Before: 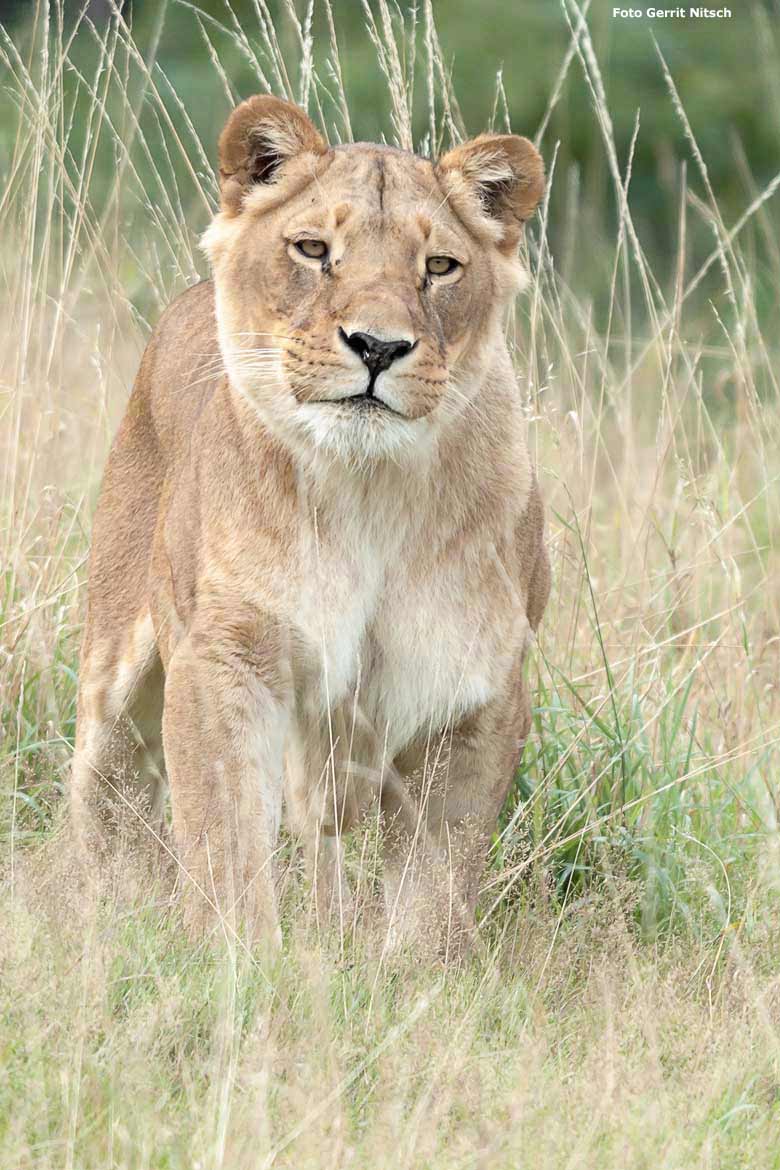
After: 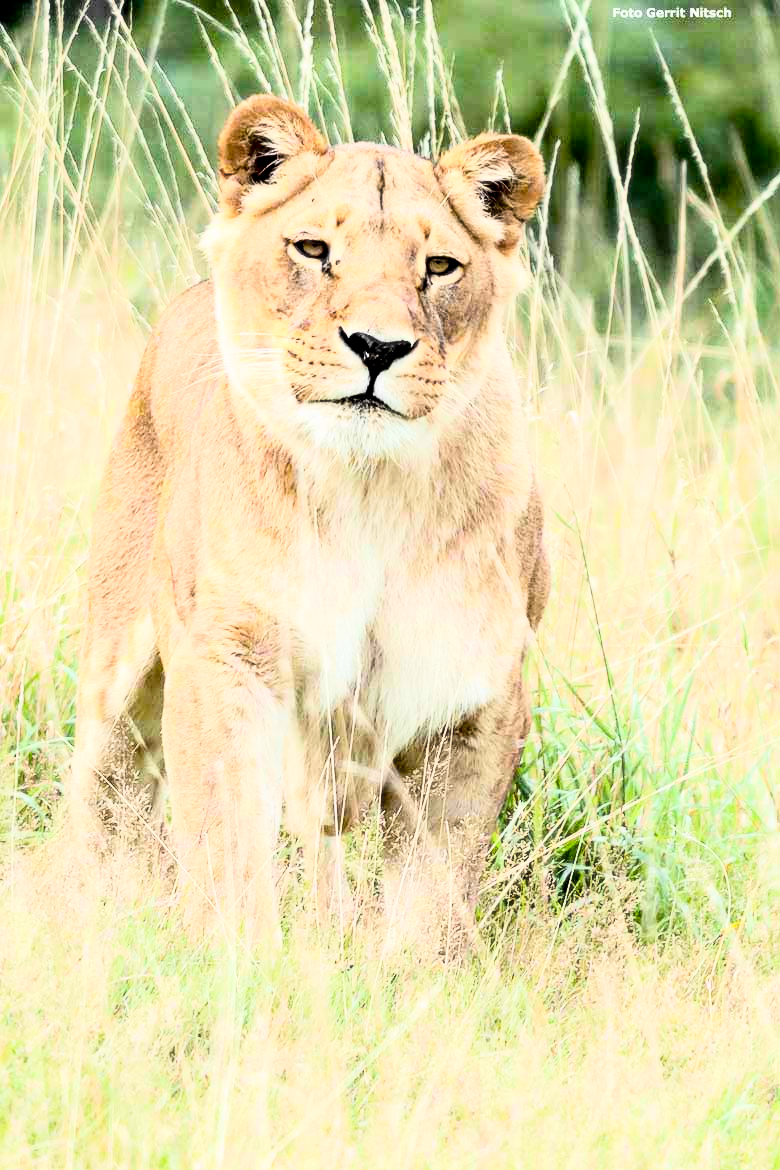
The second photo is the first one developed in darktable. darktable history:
color zones: curves: ch1 [(0.25, 0.61) (0.75, 0.248)]
rgb curve: curves: ch0 [(0, 0) (0.21, 0.15) (0.24, 0.21) (0.5, 0.75) (0.75, 0.96) (0.89, 0.99) (1, 1)]; ch1 [(0, 0.02) (0.21, 0.13) (0.25, 0.2) (0.5, 0.67) (0.75, 0.9) (0.89, 0.97) (1, 1)]; ch2 [(0, 0.02) (0.21, 0.13) (0.25, 0.2) (0.5, 0.67) (0.75, 0.9) (0.89, 0.97) (1, 1)], compensate middle gray true
exposure: black level correction 0.046, exposure -0.228 EV, compensate highlight preservation false
soften: size 10%, saturation 50%, brightness 0.2 EV, mix 10%
